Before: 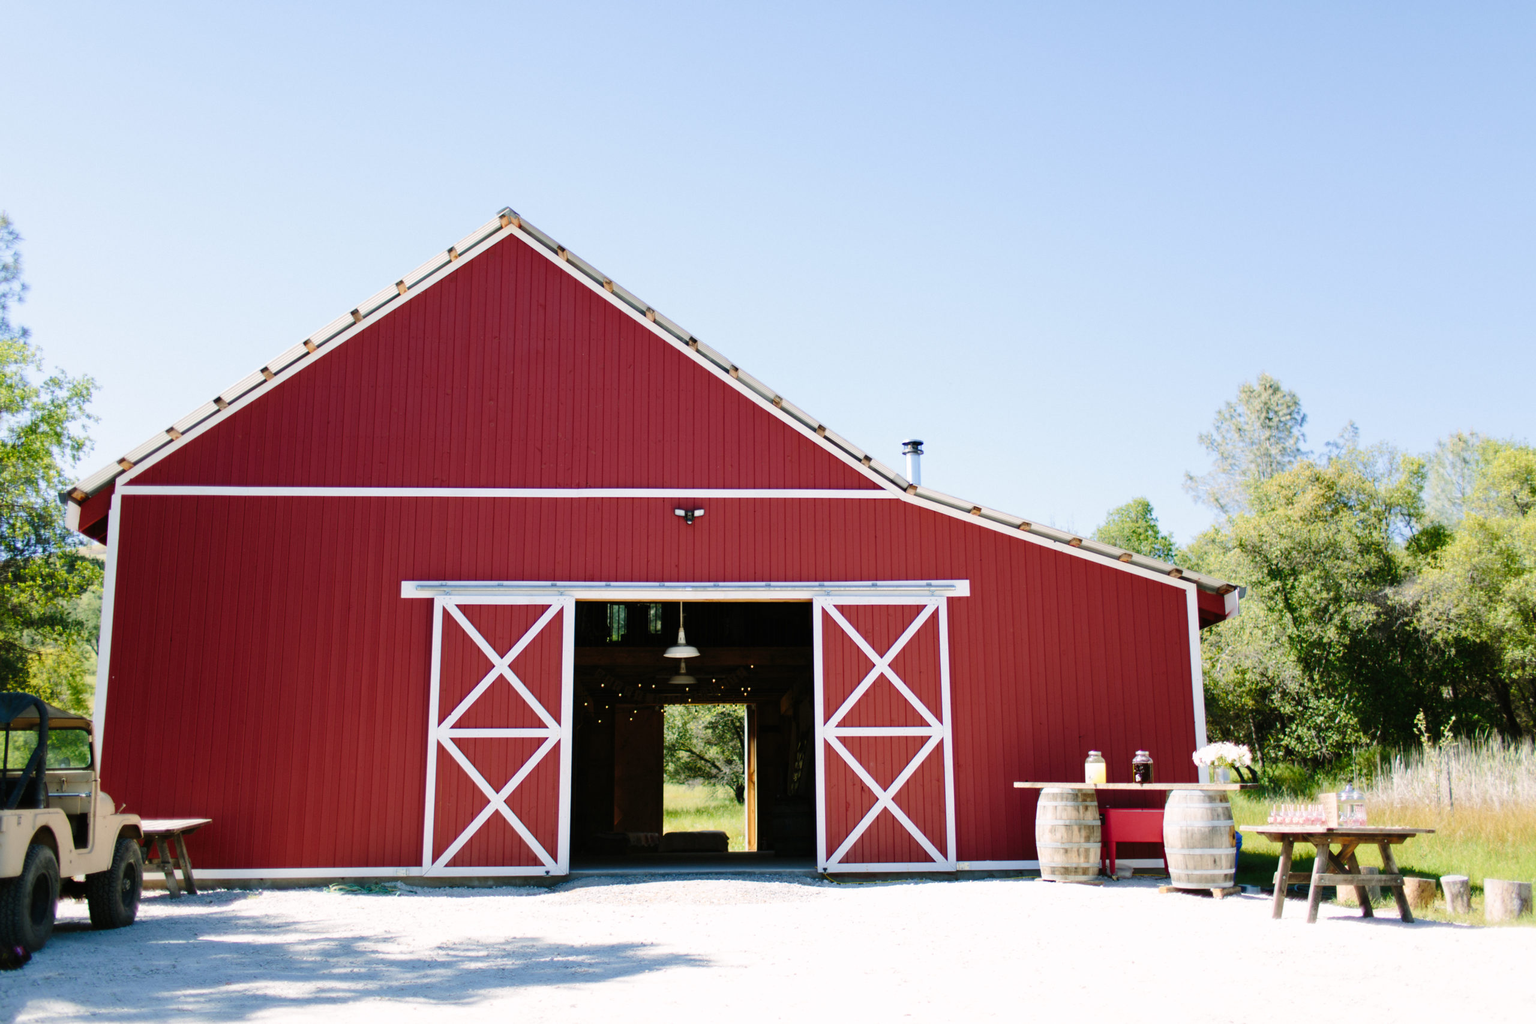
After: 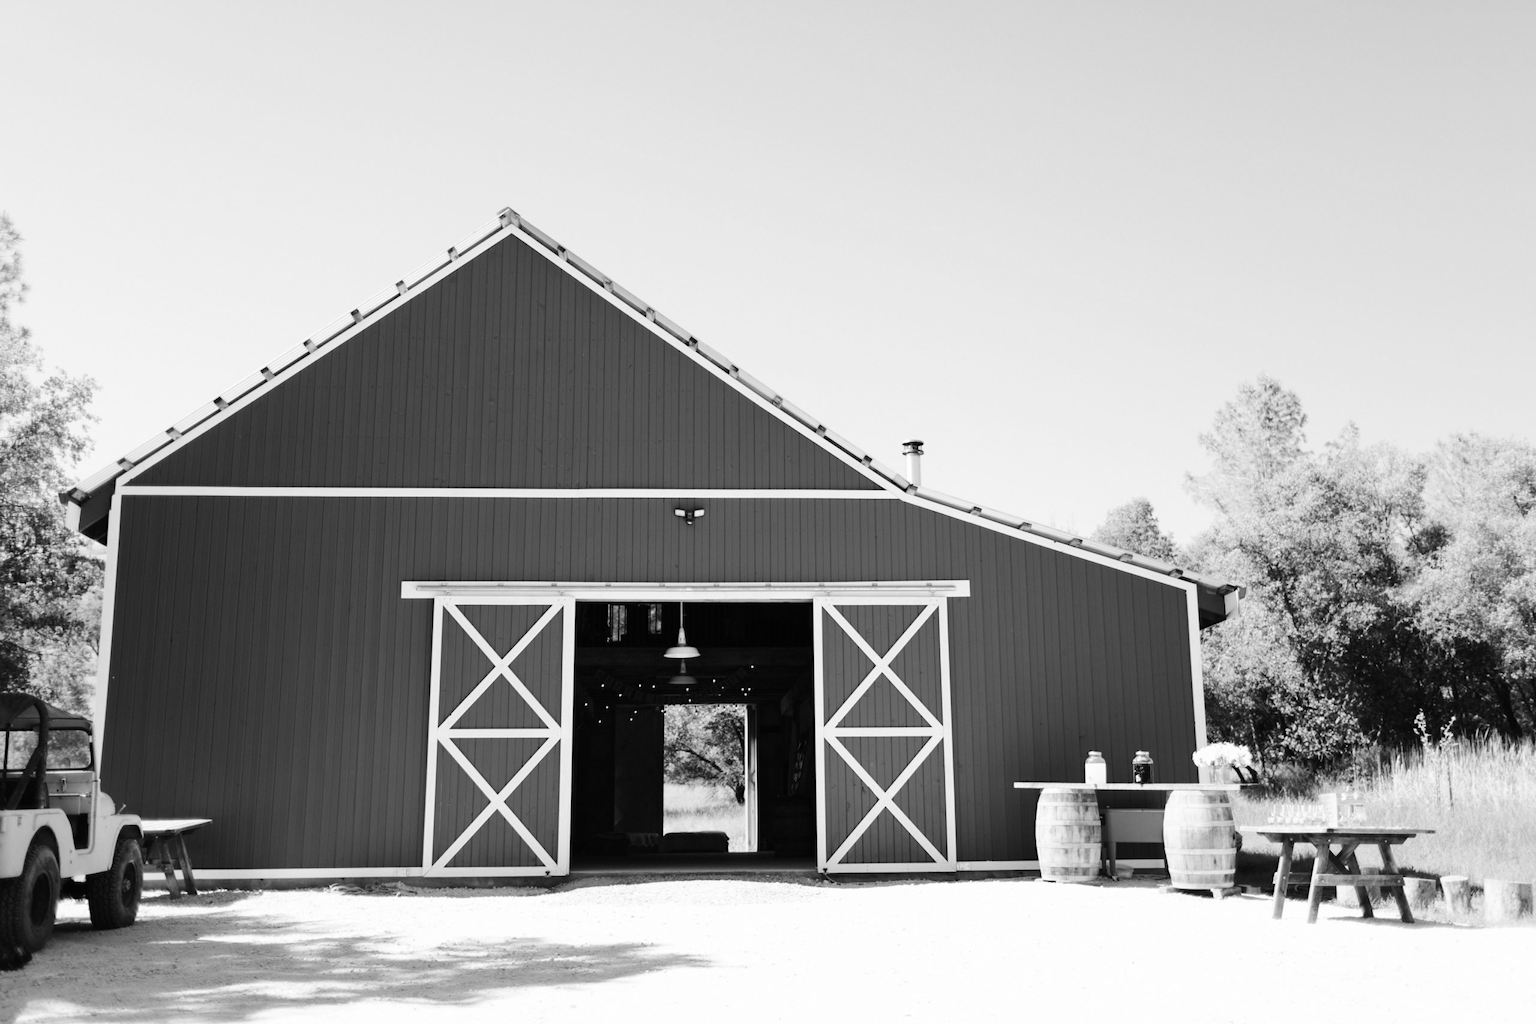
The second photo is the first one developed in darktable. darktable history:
monochrome: on, module defaults
contrast brightness saturation: contrast 0.15, brightness 0.05
